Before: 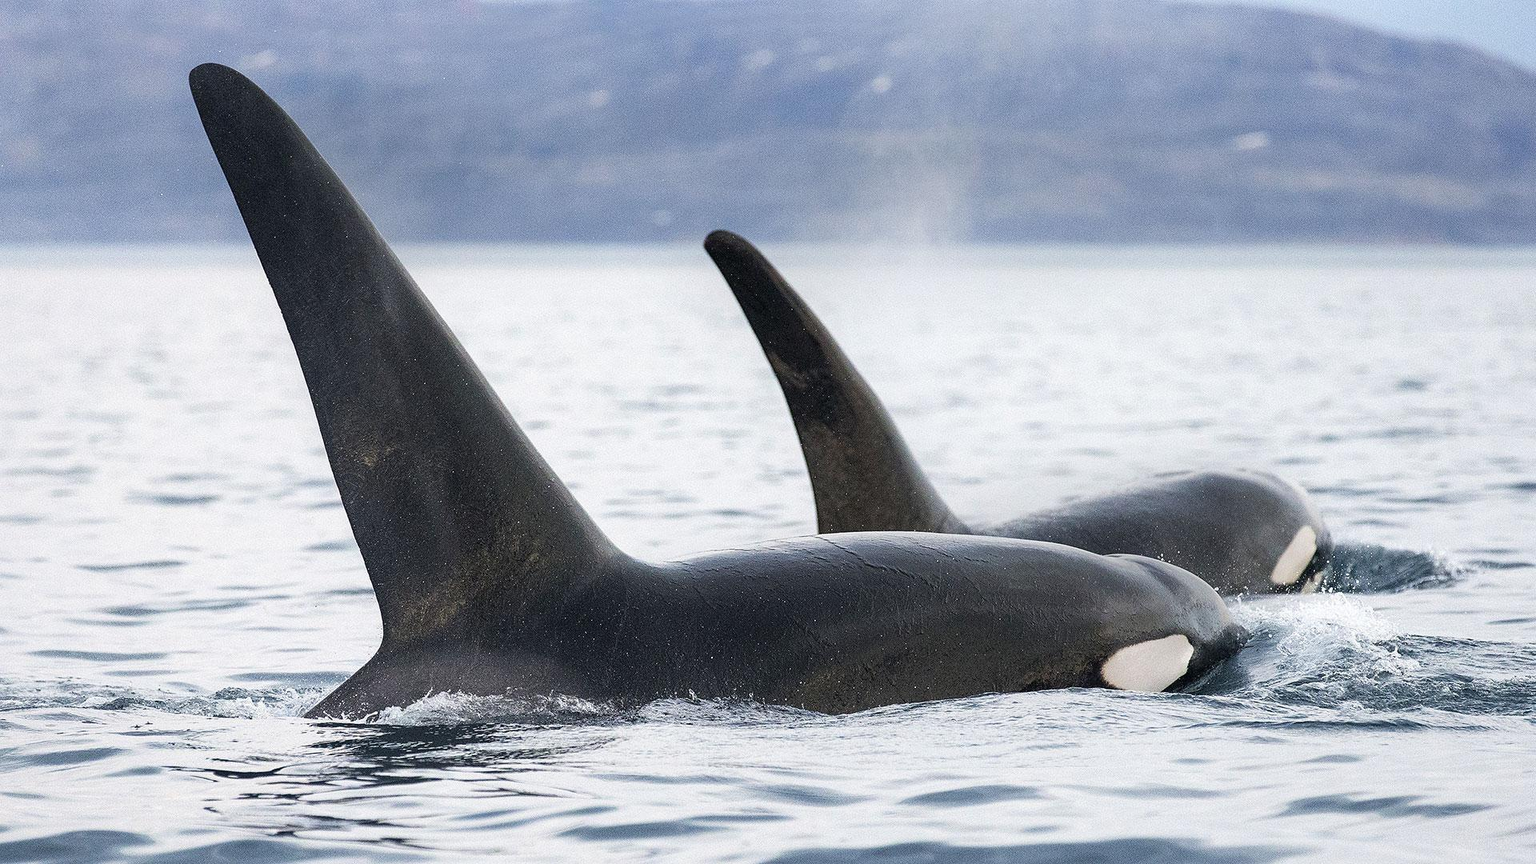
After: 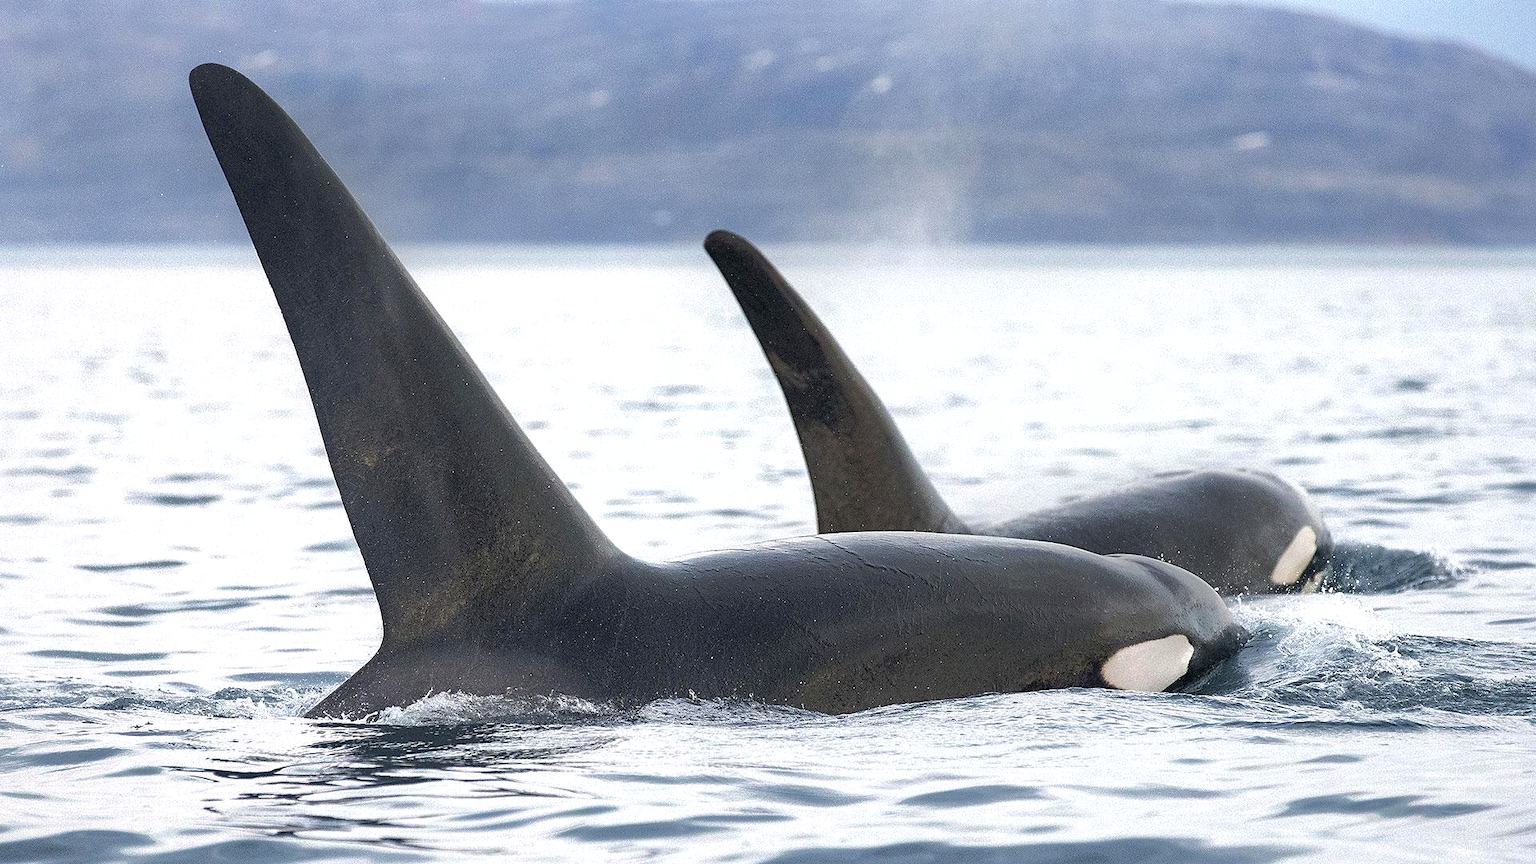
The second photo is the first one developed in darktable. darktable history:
shadows and highlights: on, module defaults
tone equalizer: -8 EV -0.001 EV, -7 EV 0.001 EV, -6 EV -0.002 EV, -5 EV -0.003 EV, -4 EV -0.062 EV, -3 EV -0.222 EV, -2 EV -0.267 EV, -1 EV 0.105 EV, +0 EV 0.303 EV
